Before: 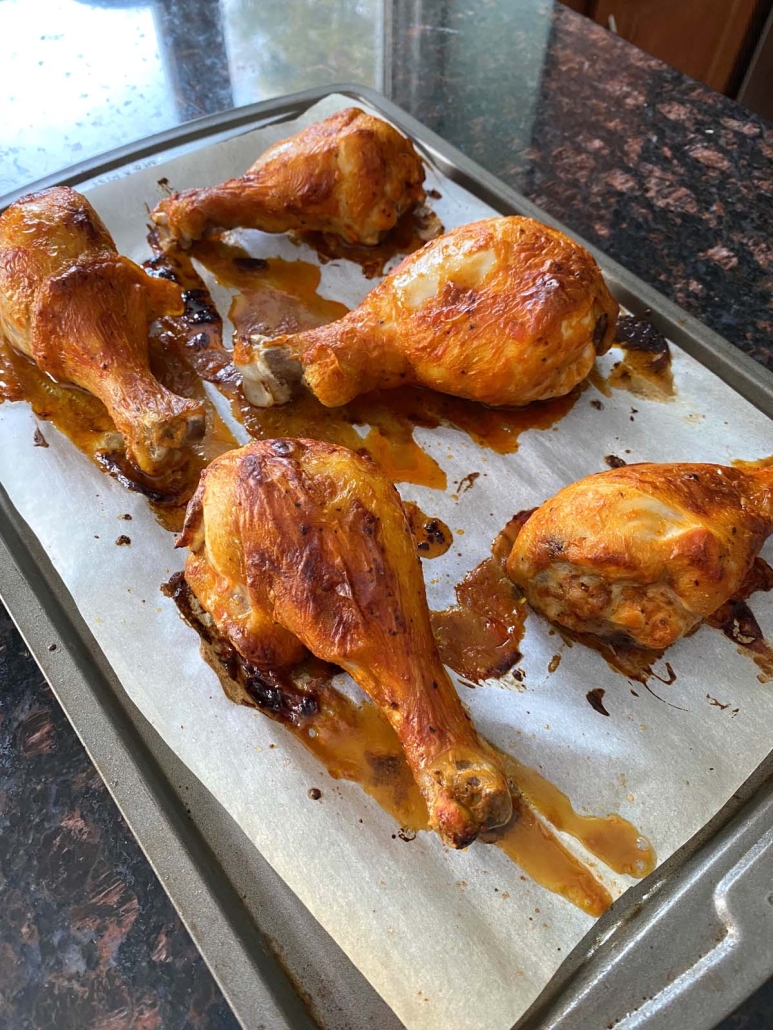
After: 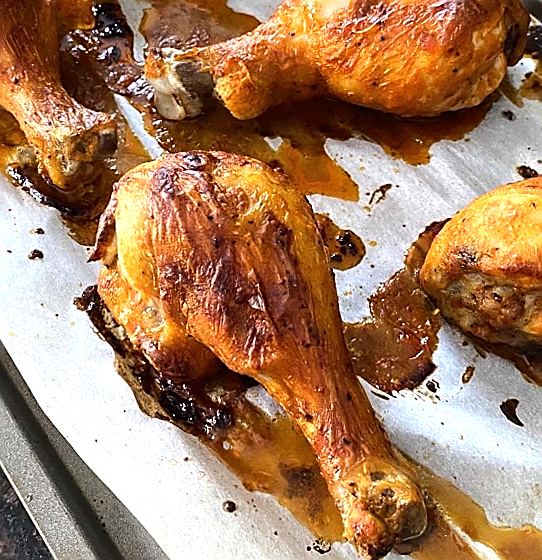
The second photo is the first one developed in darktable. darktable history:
rotate and perspective: rotation -0.45°, automatic cropping original format, crop left 0.008, crop right 0.992, crop top 0.012, crop bottom 0.988
grain: coarseness 7.08 ISO, strength 21.67%, mid-tones bias 59.58%
crop: left 11.123%, top 27.61%, right 18.3%, bottom 17.034%
tone equalizer: -8 EV -0.75 EV, -7 EV -0.7 EV, -6 EV -0.6 EV, -5 EV -0.4 EV, -3 EV 0.4 EV, -2 EV 0.6 EV, -1 EV 0.7 EV, +0 EV 0.75 EV, edges refinement/feathering 500, mask exposure compensation -1.57 EV, preserve details no
sharpen: radius 1.4, amount 1.25, threshold 0.7
